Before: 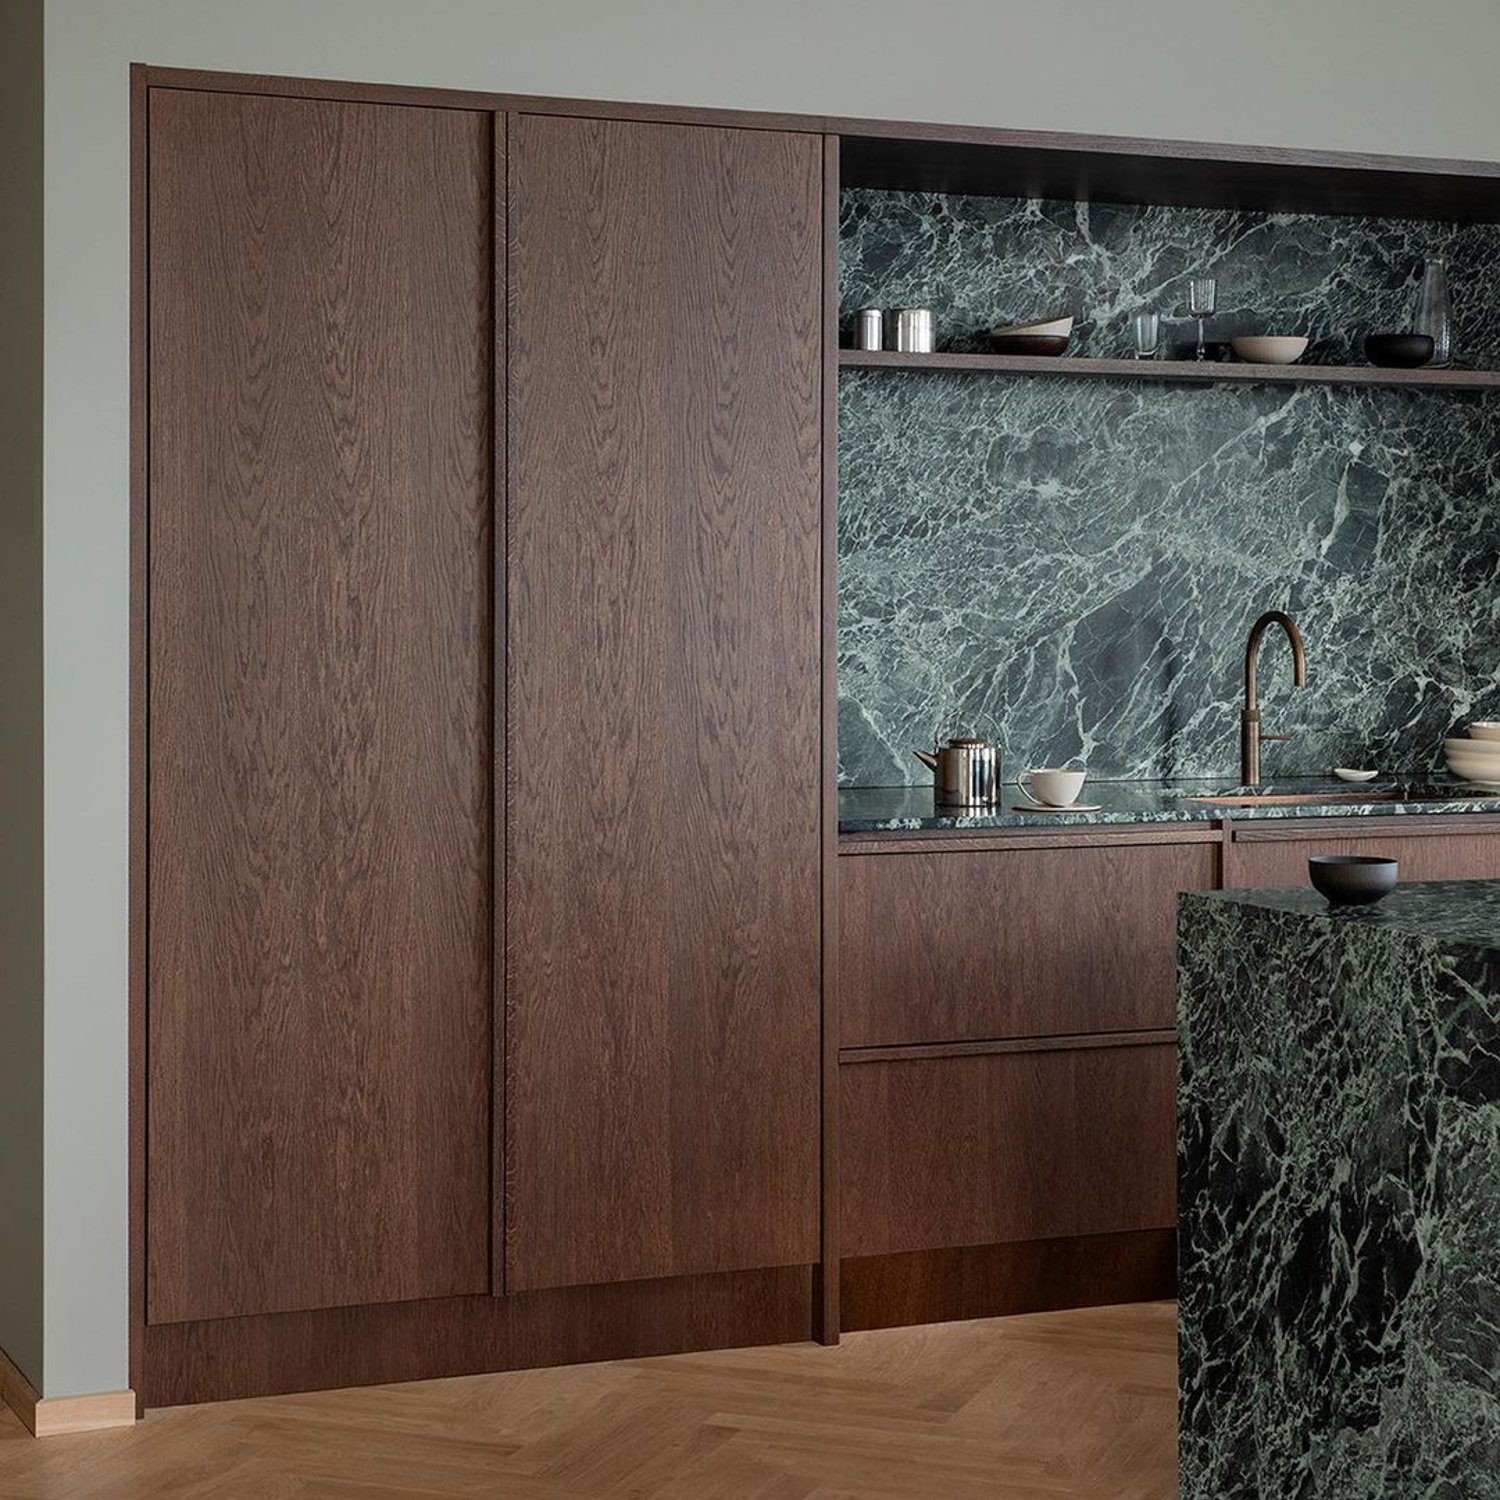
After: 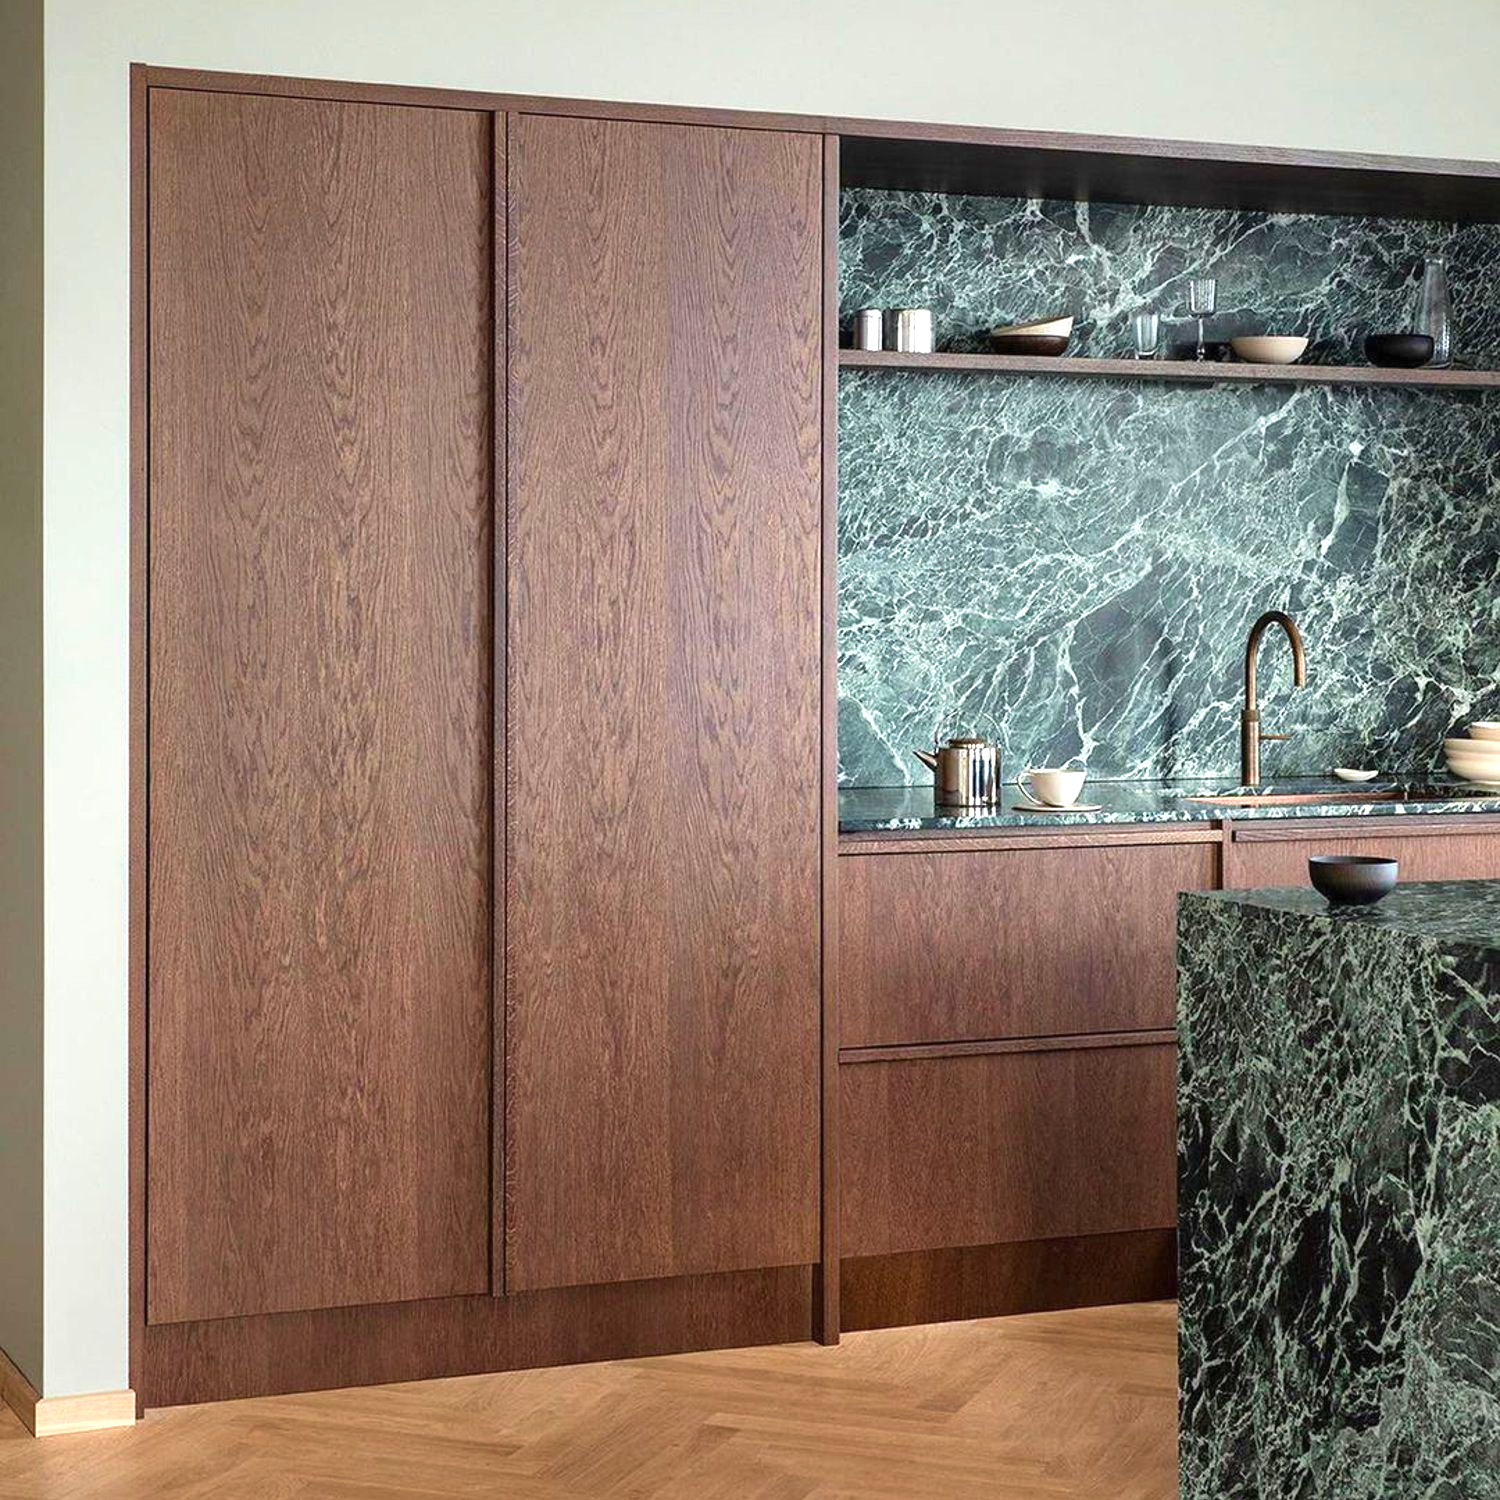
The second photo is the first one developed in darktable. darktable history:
exposure: black level correction 0, exposure 1.2 EV, compensate highlight preservation false
velvia: on, module defaults
